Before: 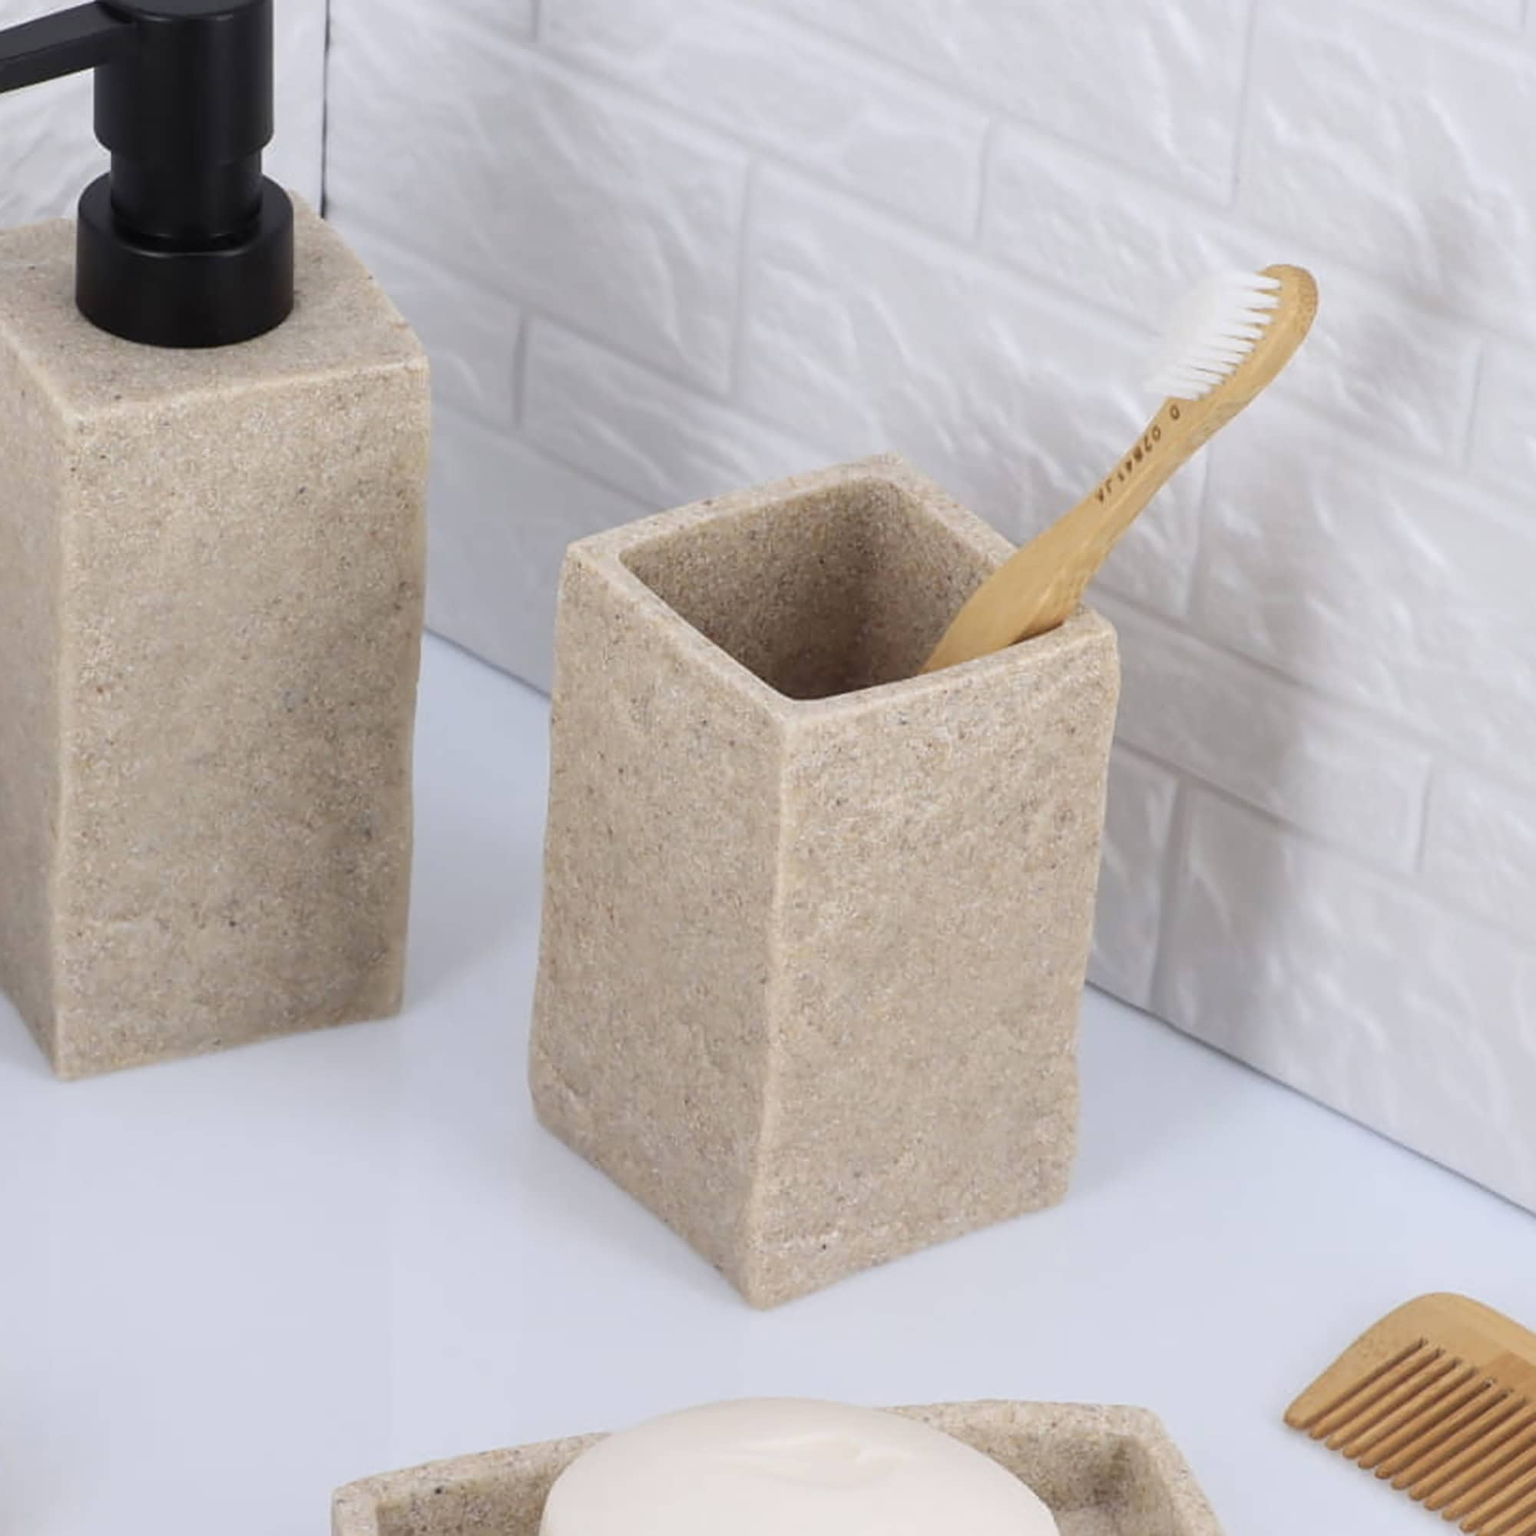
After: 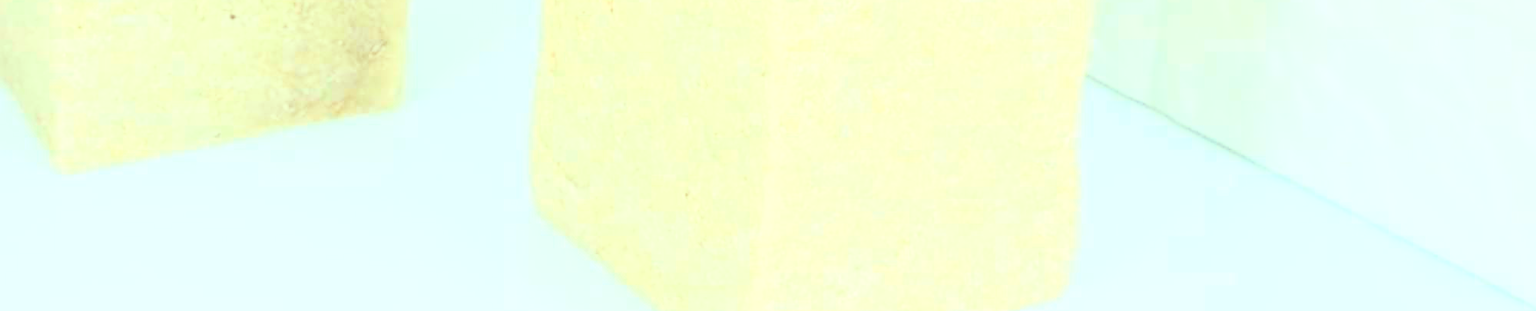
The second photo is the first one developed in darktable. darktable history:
crop and rotate: top 59.075%, bottom 20.623%
base curve: curves: ch0 [(0, 0) (0.028, 0.03) (0.121, 0.232) (0.46, 0.748) (0.859, 0.968) (1, 1)]
color balance rgb: highlights gain › luminance 15.493%, highlights gain › chroma 7.004%, highlights gain › hue 125.29°, perceptual saturation grading › global saturation 39.556%, perceptual saturation grading › highlights -25.181%, perceptual saturation grading › mid-tones 34.773%, perceptual saturation grading › shadows 35.143%
exposure: black level correction -0.002, exposure 1.351 EV, compensate exposure bias true, compensate highlight preservation false
